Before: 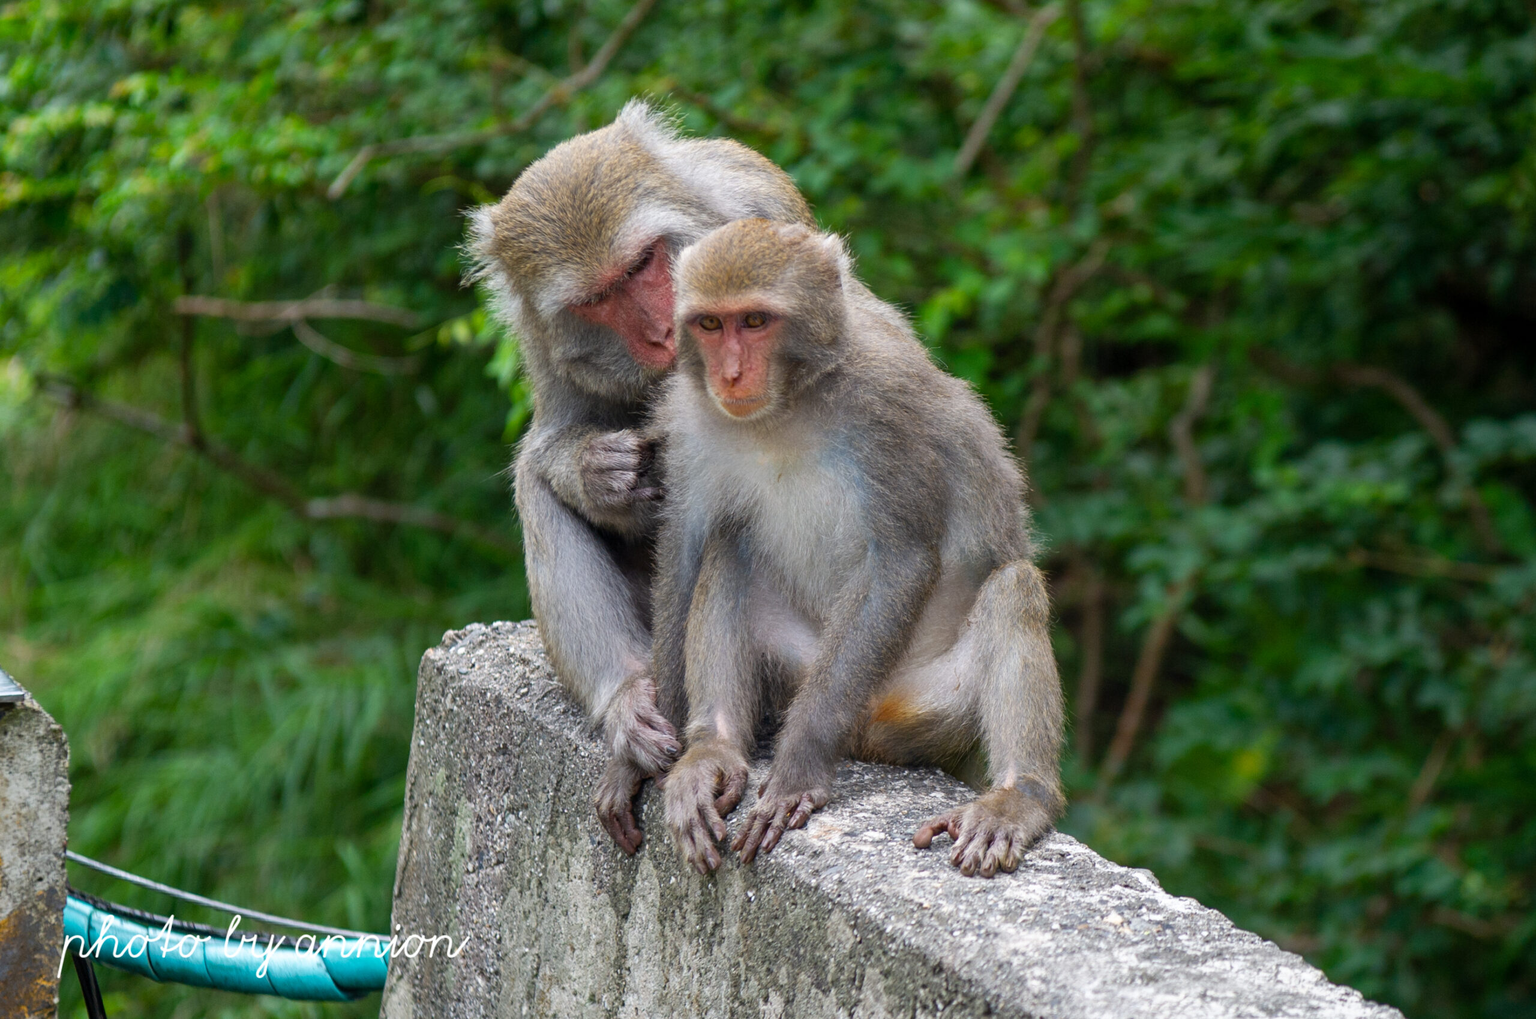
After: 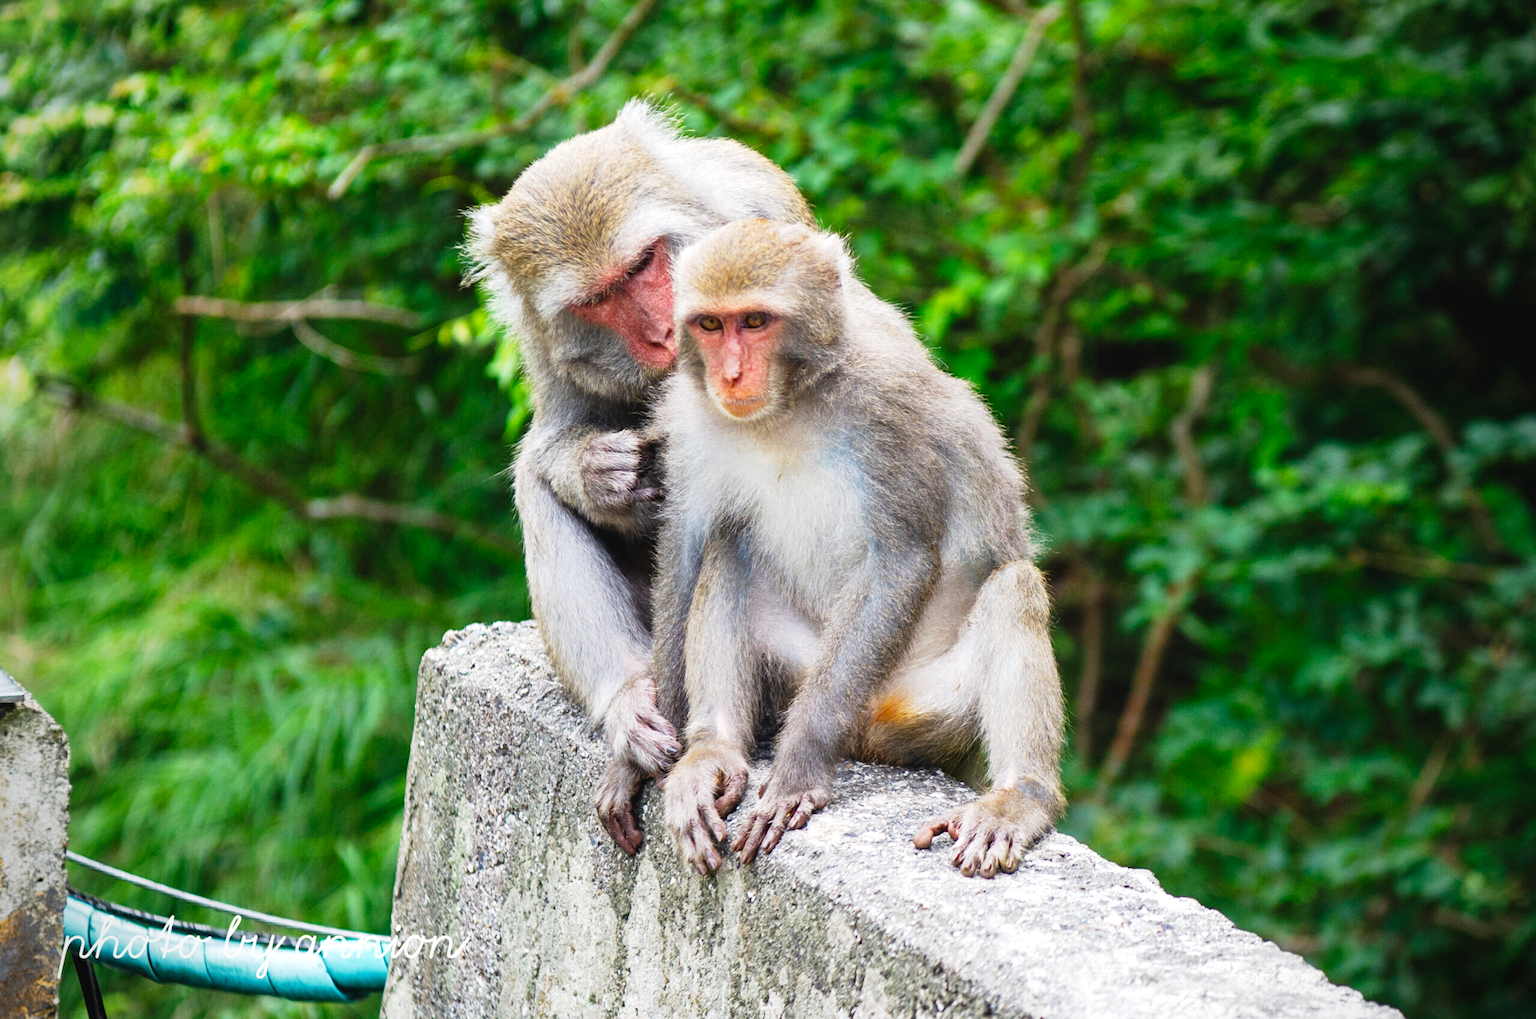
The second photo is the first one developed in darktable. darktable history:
exposure: exposure 0.504 EV, compensate exposure bias true, compensate highlight preservation false
vignetting: brightness -0.458, saturation -0.292
tone curve: curves: ch0 [(0, 0.036) (0.037, 0.042) (0.167, 0.143) (0.433, 0.502) (0.531, 0.637) (0.696, 0.825) (0.856, 0.92) (1, 0.98)]; ch1 [(0, 0) (0.424, 0.383) (0.482, 0.459) (0.501, 0.5) (0.522, 0.526) (0.559, 0.563) (0.604, 0.646) (0.715, 0.729) (1, 1)]; ch2 [(0, 0) (0.369, 0.388) (0.45, 0.48) (0.499, 0.502) (0.504, 0.504) (0.512, 0.526) (0.581, 0.595) (0.708, 0.786) (1, 1)], preserve colors none
